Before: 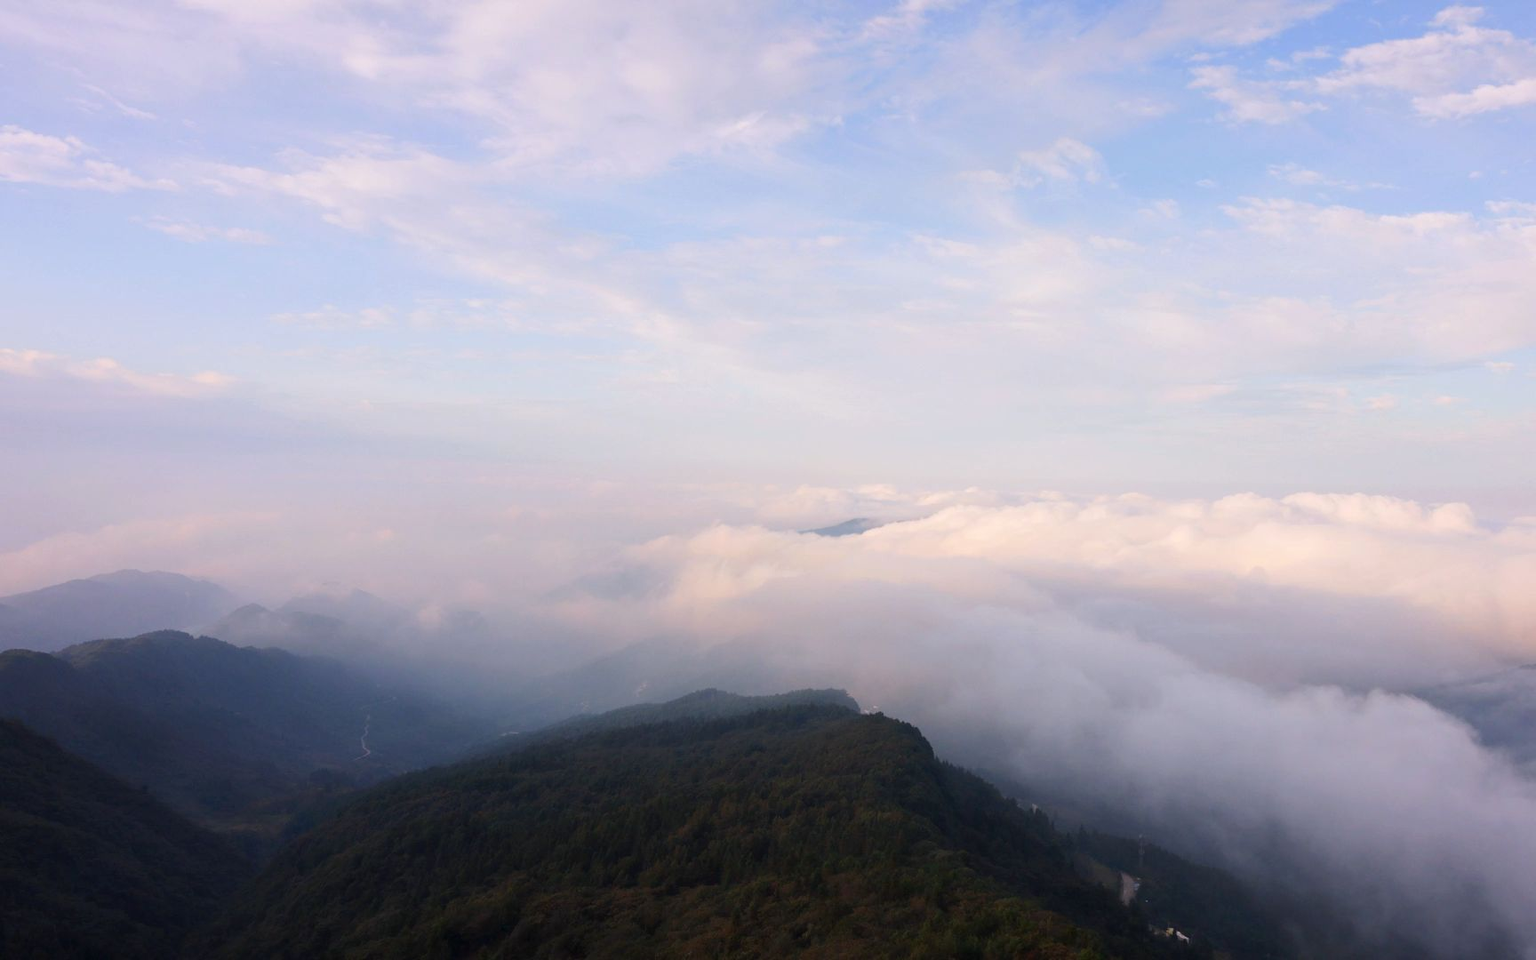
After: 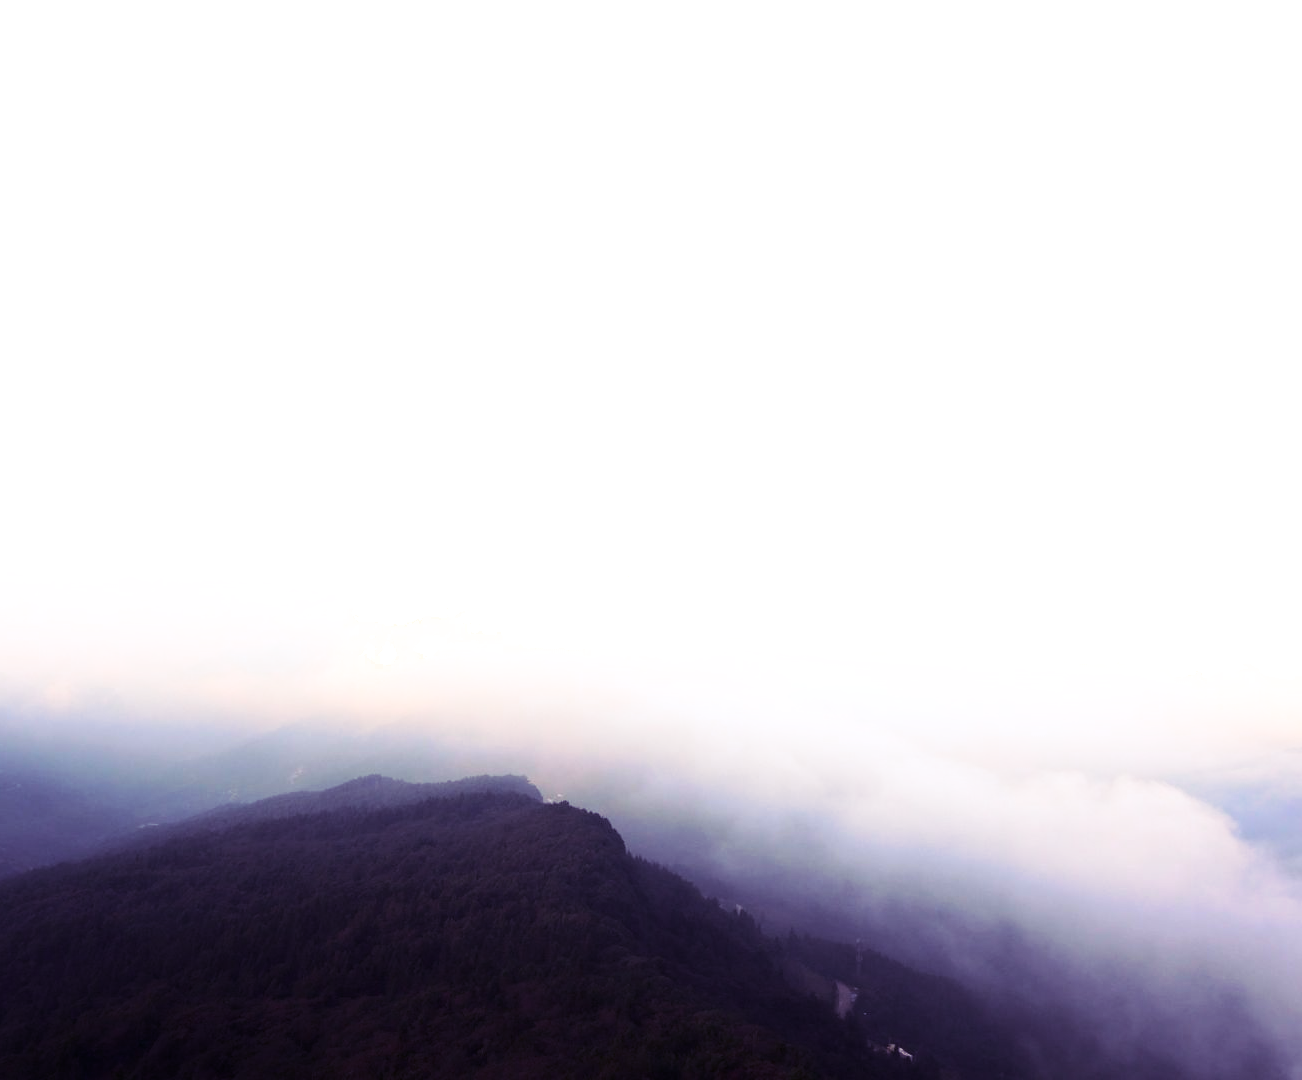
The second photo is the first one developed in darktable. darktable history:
shadows and highlights: shadows -54.3, highlights 86.09, soften with gaussian
crop and rotate: left 24.6%
exposure: black level correction 0, exposure 0.7 EV, compensate exposure bias true, compensate highlight preservation false
split-toning: shadows › hue 255.6°, shadows › saturation 0.66, highlights › hue 43.2°, highlights › saturation 0.68, balance -50.1
